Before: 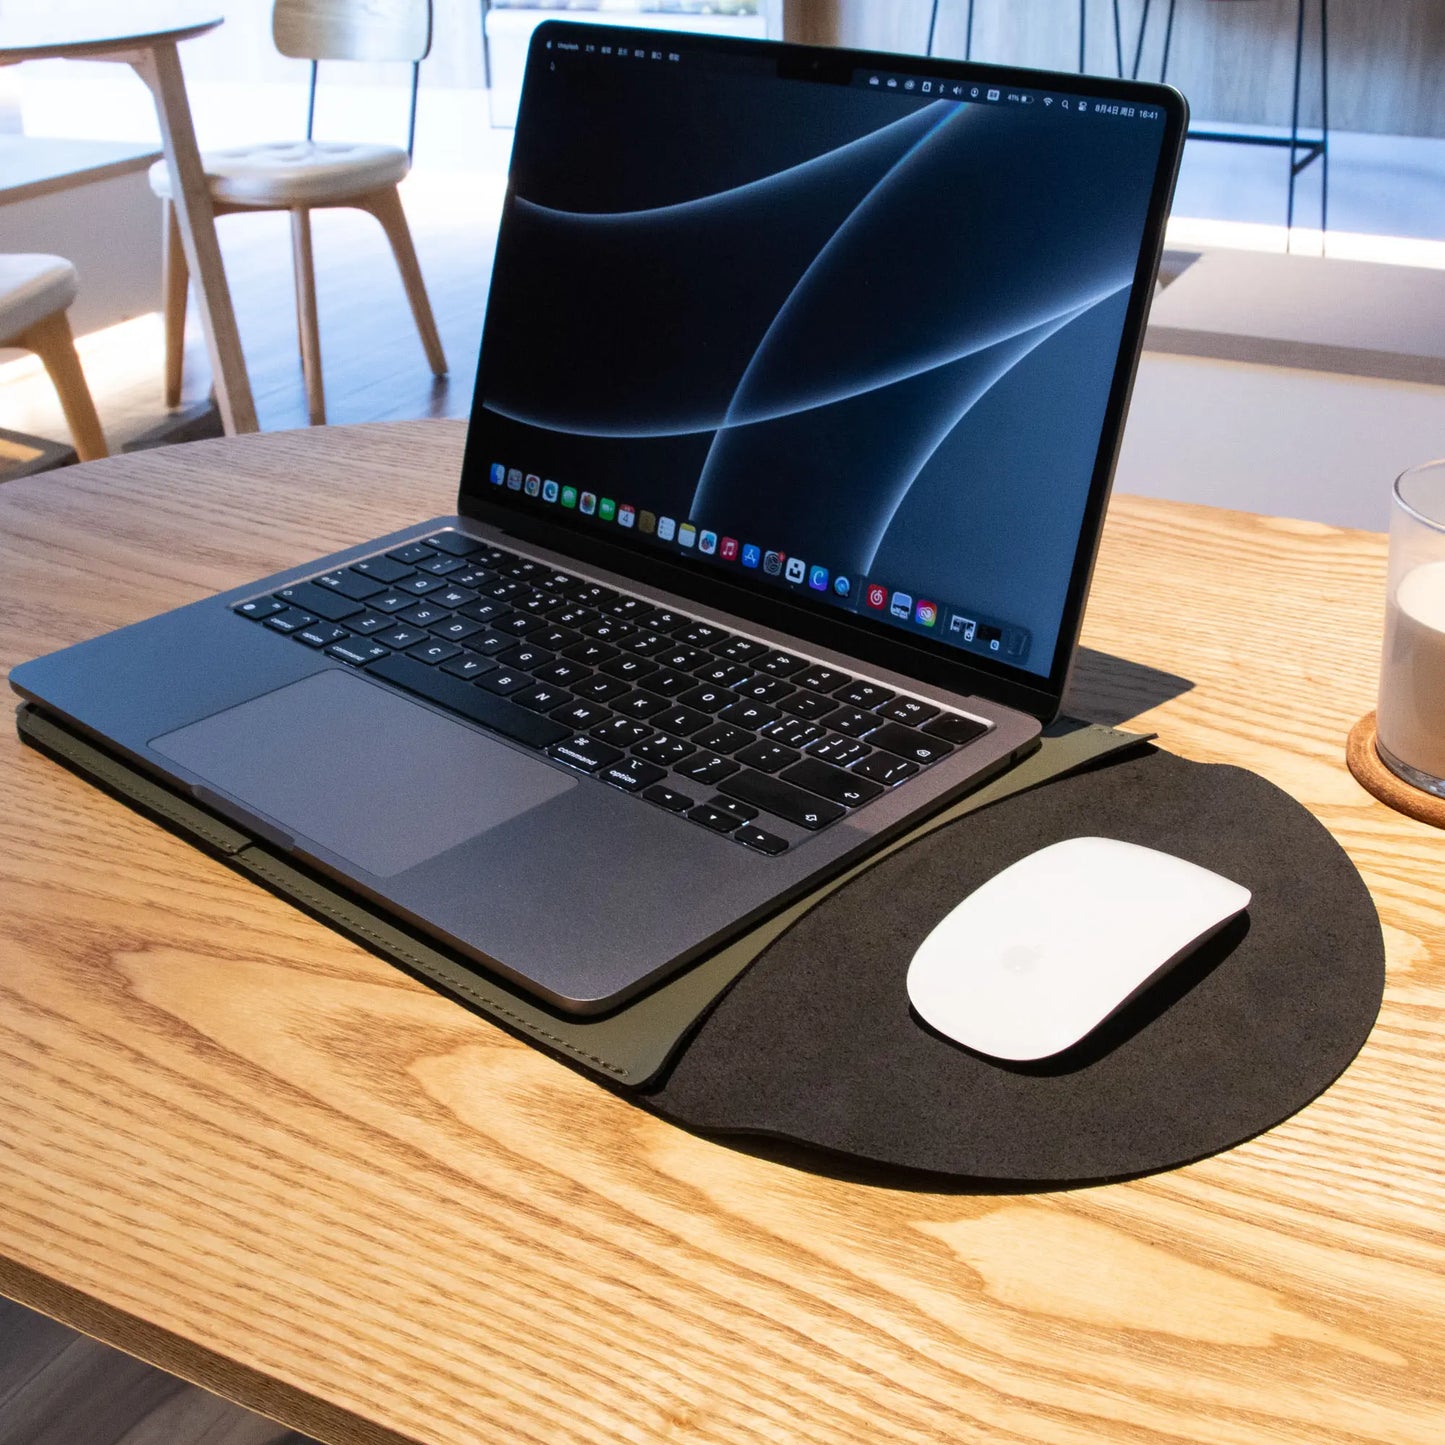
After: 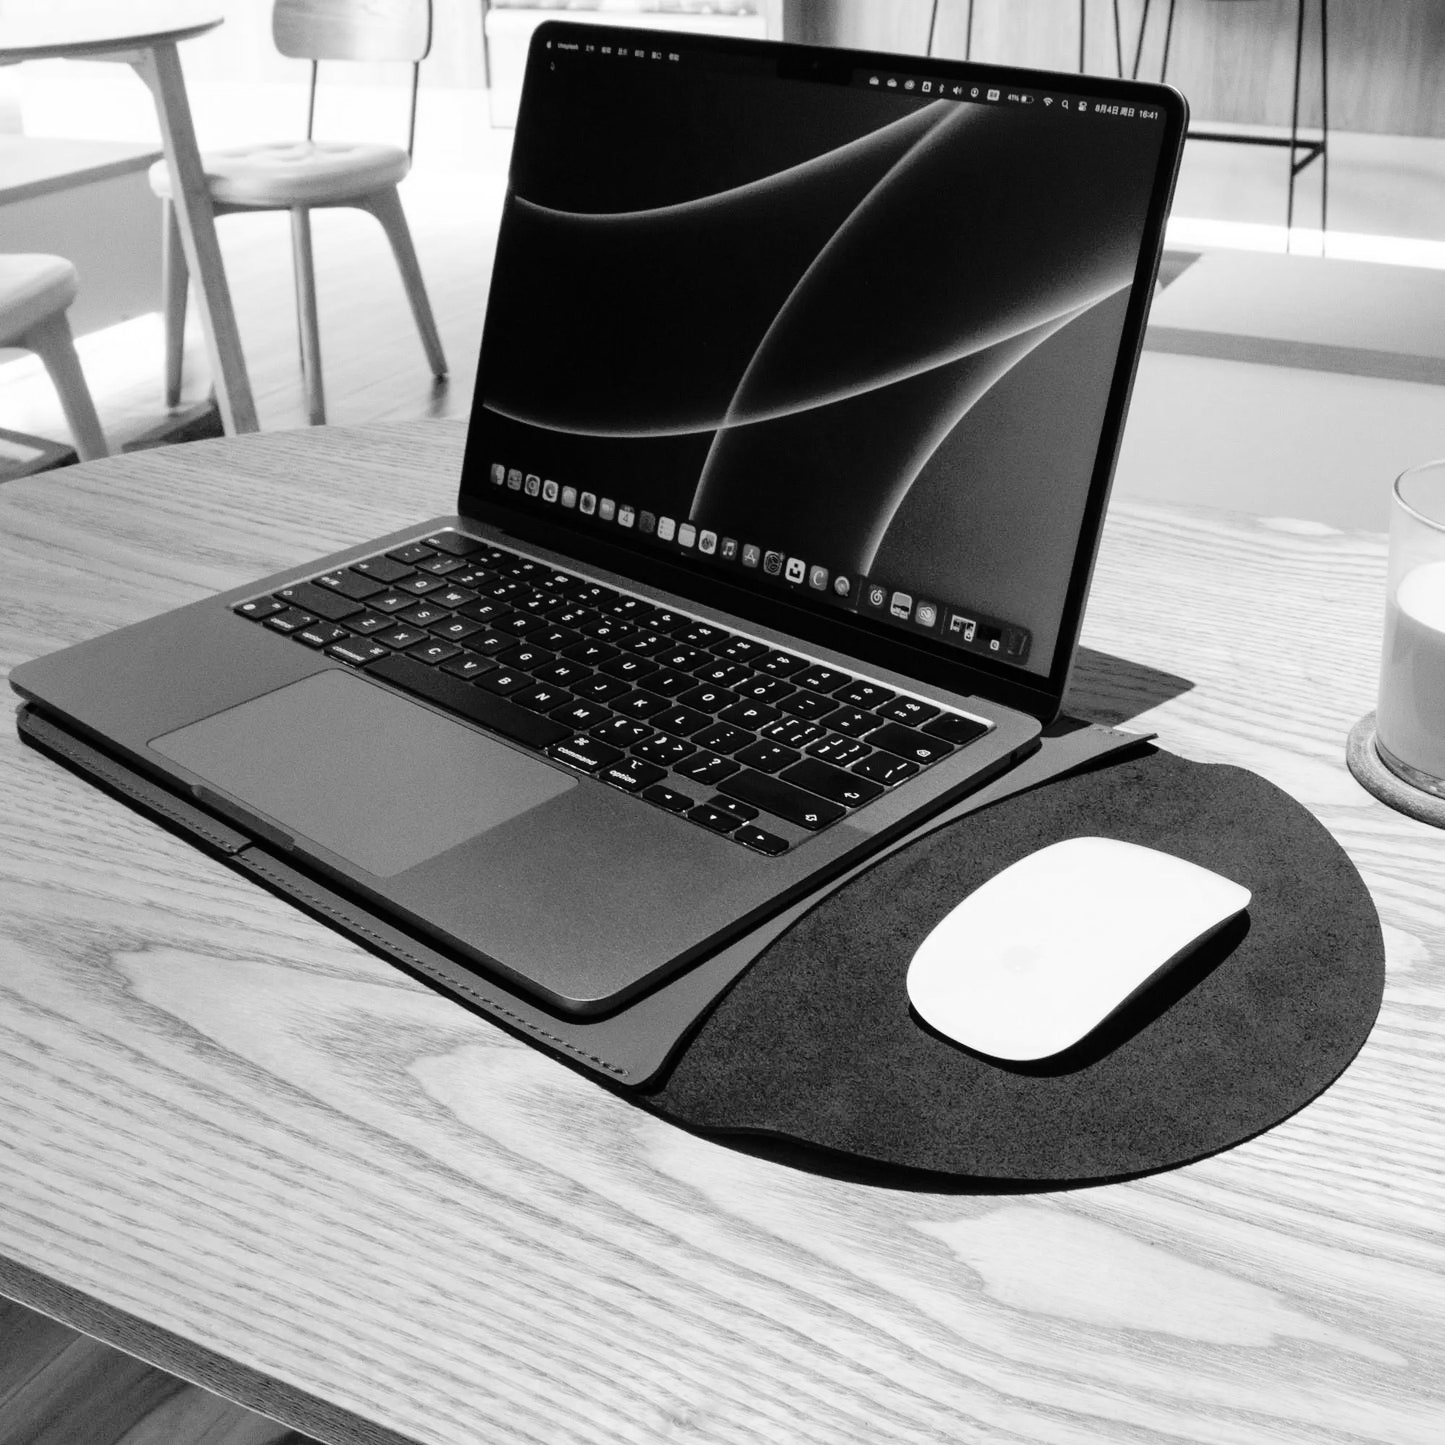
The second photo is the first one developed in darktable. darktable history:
monochrome: on, module defaults
tone curve: curves: ch0 [(0, 0) (0.058, 0.039) (0.168, 0.123) (0.282, 0.327) (0.45, 0.534) (0.676, 0.751) (0.89, 0.919) (1, 1)]; ch1 [(0, 0) (0.094, 0.081) (0.285, 0.299) (0.385, 0.403) (0.447, 0.455) (0.495, 0.496) (0.544, 0.552) (0.589, 0.612) (0.722, 0.728) (1, 1)]; ch2 [(0, 0) (0.257, 0.217) (0.43, 0.421) (0.498, 0.507) (0.531, 0.544) (0.56, 0.579) (0.625, 0.66) (1, 1)], color space Lab, independent channels, preserve colors none
